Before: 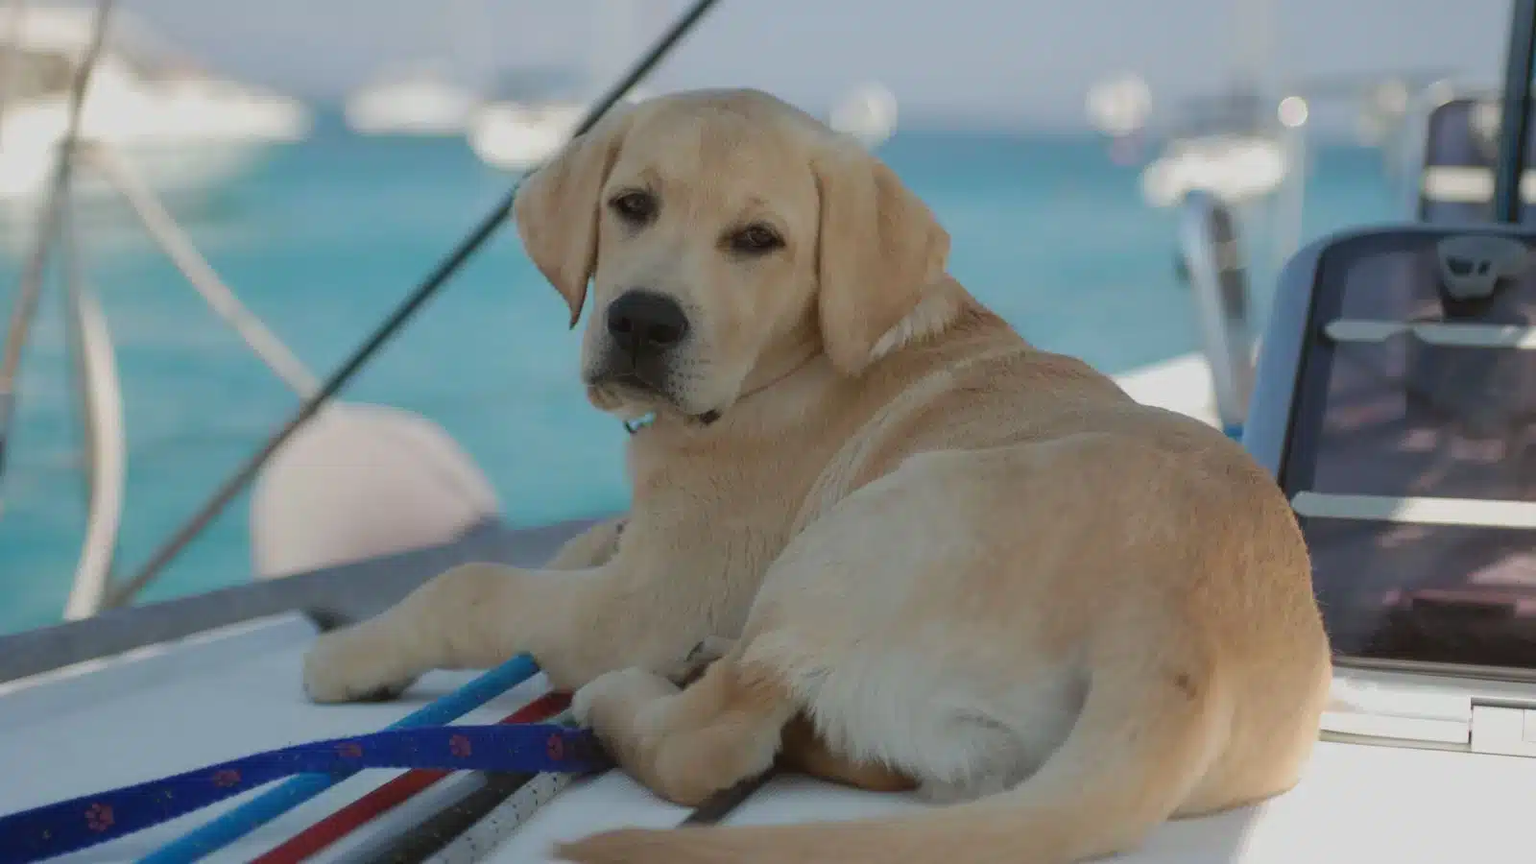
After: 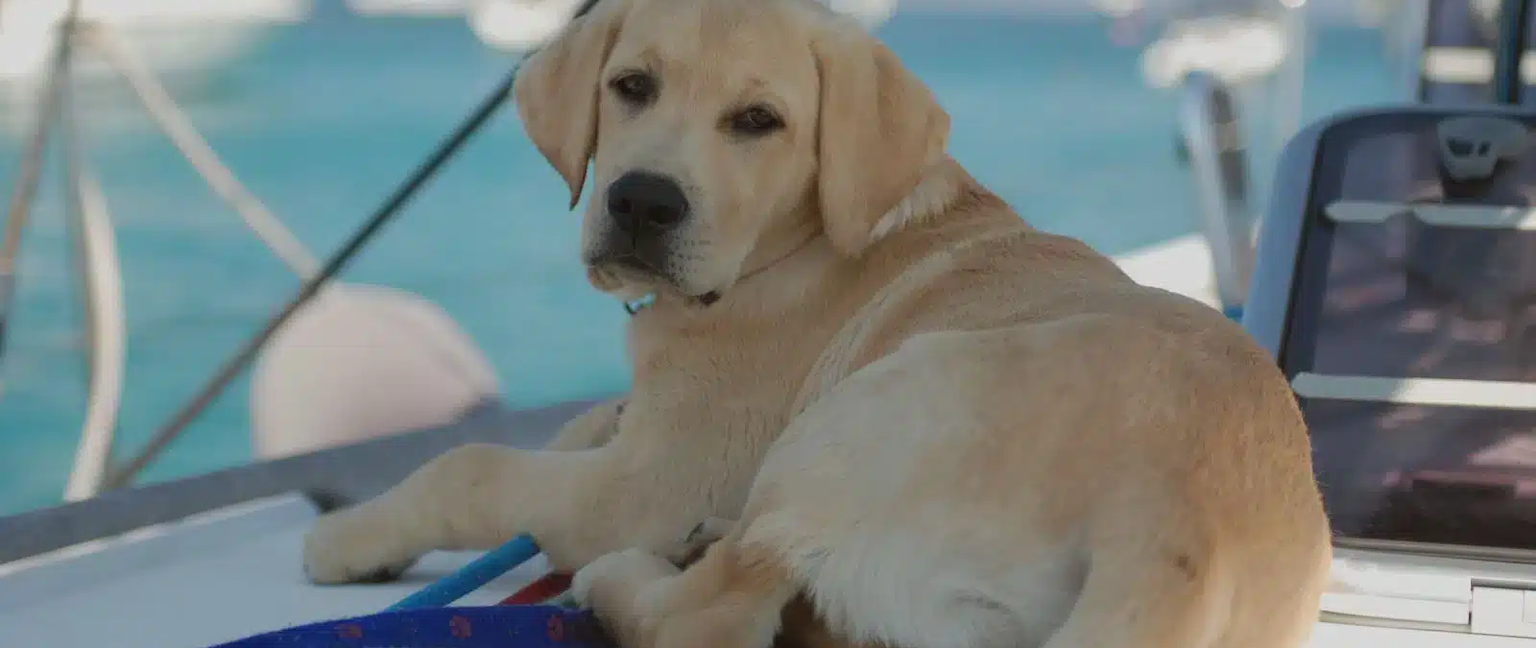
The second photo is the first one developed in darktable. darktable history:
crop: top 13.816%, bottom 11.142%
